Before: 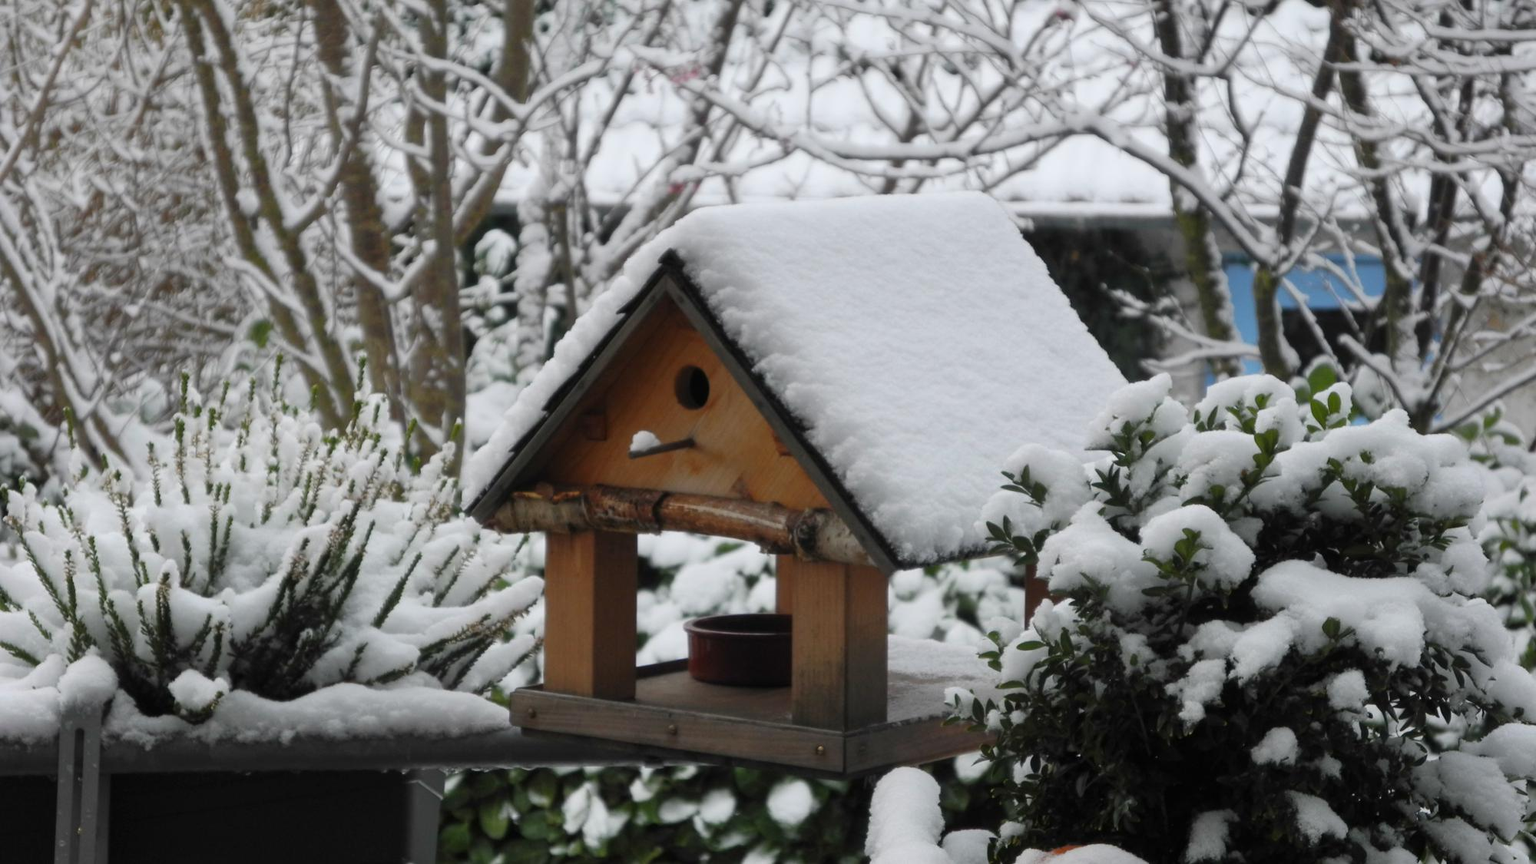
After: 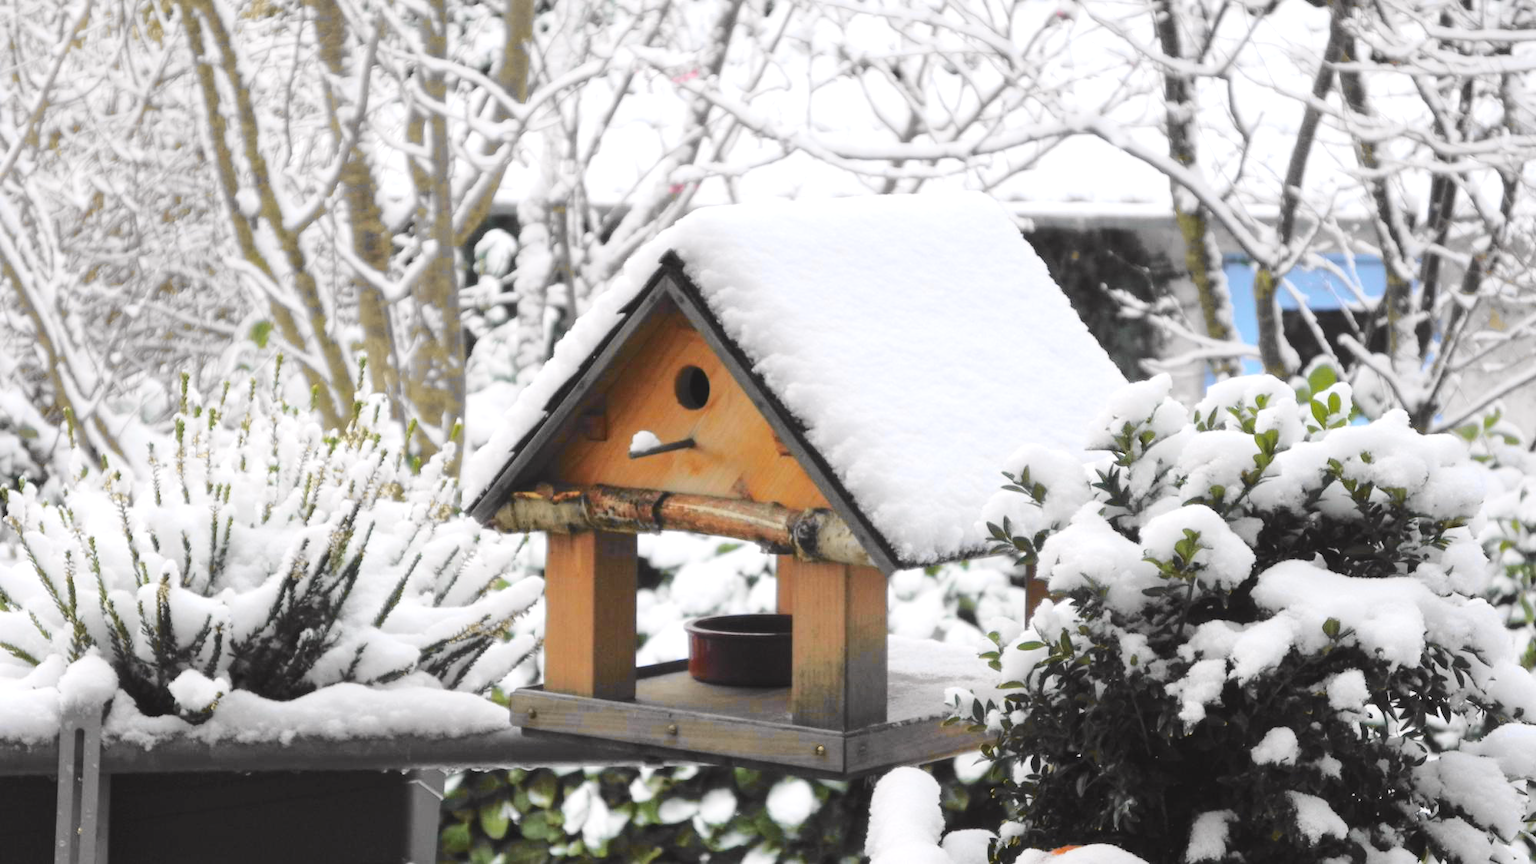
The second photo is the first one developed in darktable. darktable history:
contrast brightness saturation: contrast -0.15, brightness 0.05, saturation -0.12
tone curve: curves: ch0 [(0.017, 0) (0.107, 0.071) (0.295, 0.264) (0.447, 0.507) (0.54, 0.618) (0.733, 0.791) (0.879, 0.898) (1, 0.97)]; ch1 [(0, 0) (0.393, 0.415) (0.447, 0.448) (0.485, 0.497) (0.523, 0.515) (0.544, 0.55) (0.59, 0.609) (0.686, 0.686) (1, 1)]; ch2 [(0, 0) (0.369, 0.388) (0.449, 0.431) (0.499, 0.5) (0.521, 0.505) (0.53, 0.538) (0.579, 0.601) (0.669, 0.733) (1, 1)], color space Lab, independent channels, preserve colors none
exposure: black level correction 0, exposure 1.198 EV, compensate exposure bias true, compensate highlight preservation false
